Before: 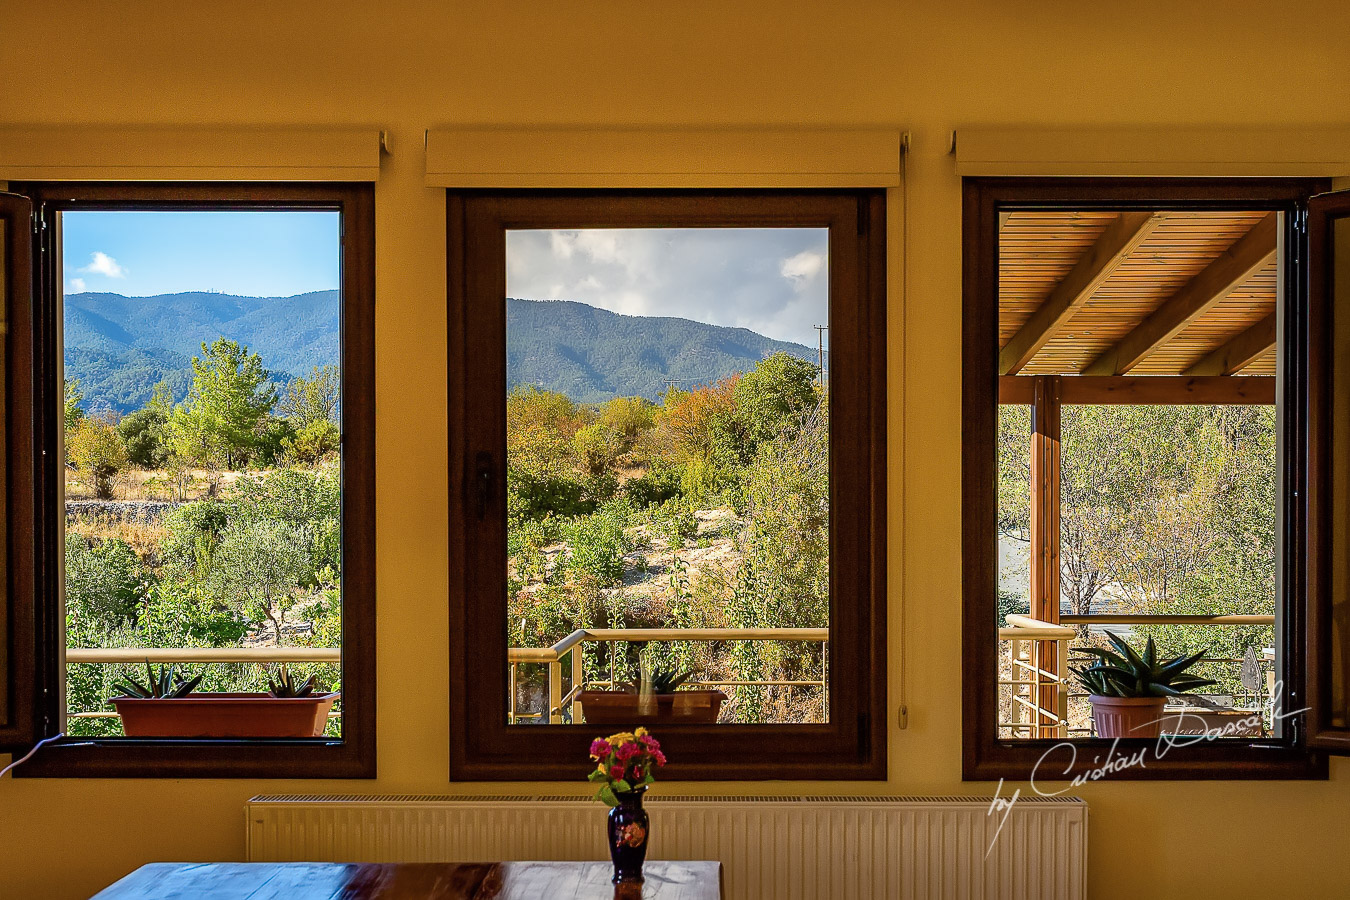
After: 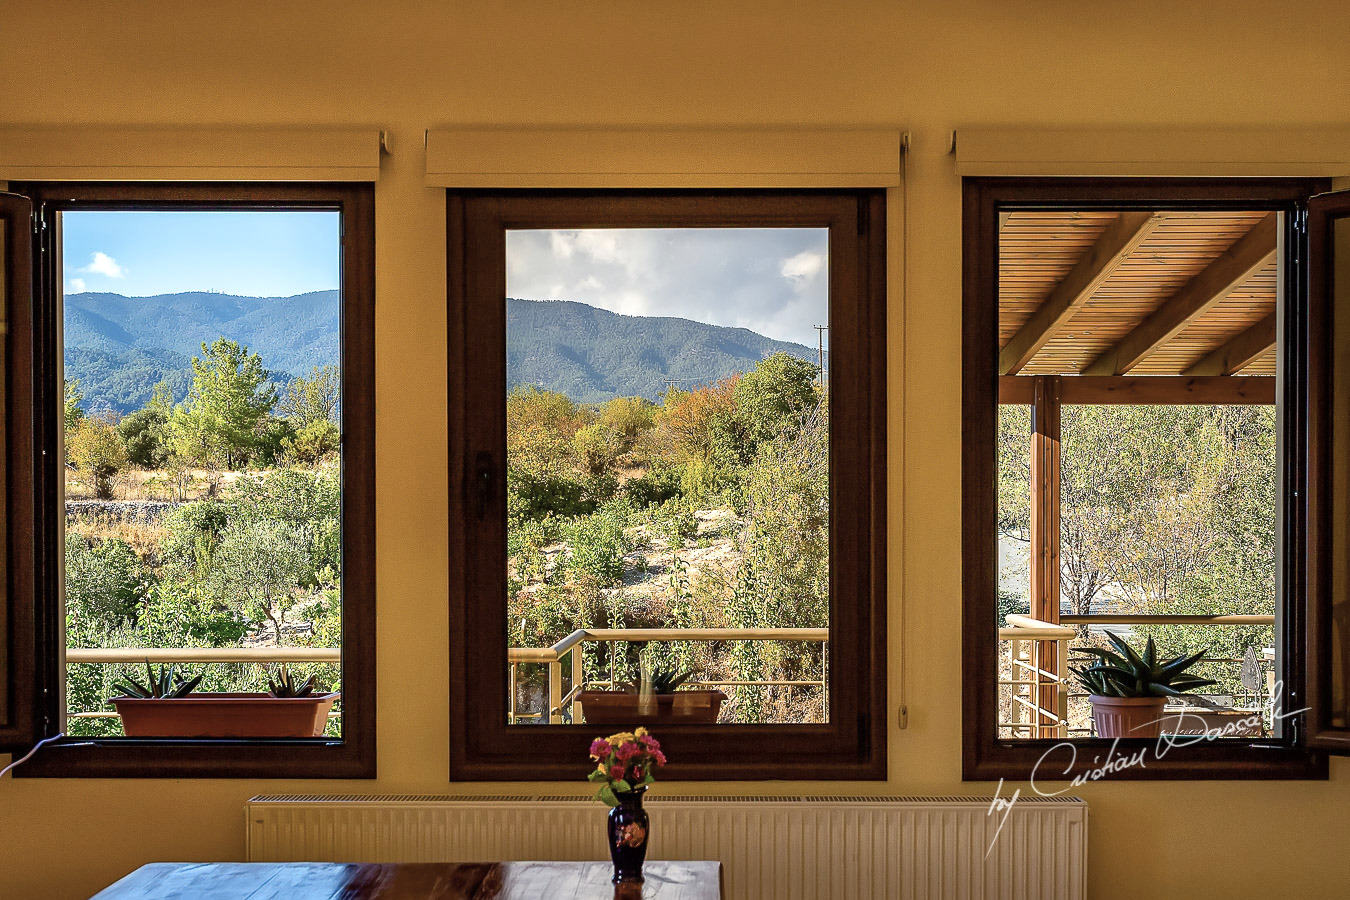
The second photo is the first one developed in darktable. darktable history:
exposure: exposure 0.2 EV, compensate highlight preservation false
tone equalizer: on, module defaults
color correction: saturation 0.8
